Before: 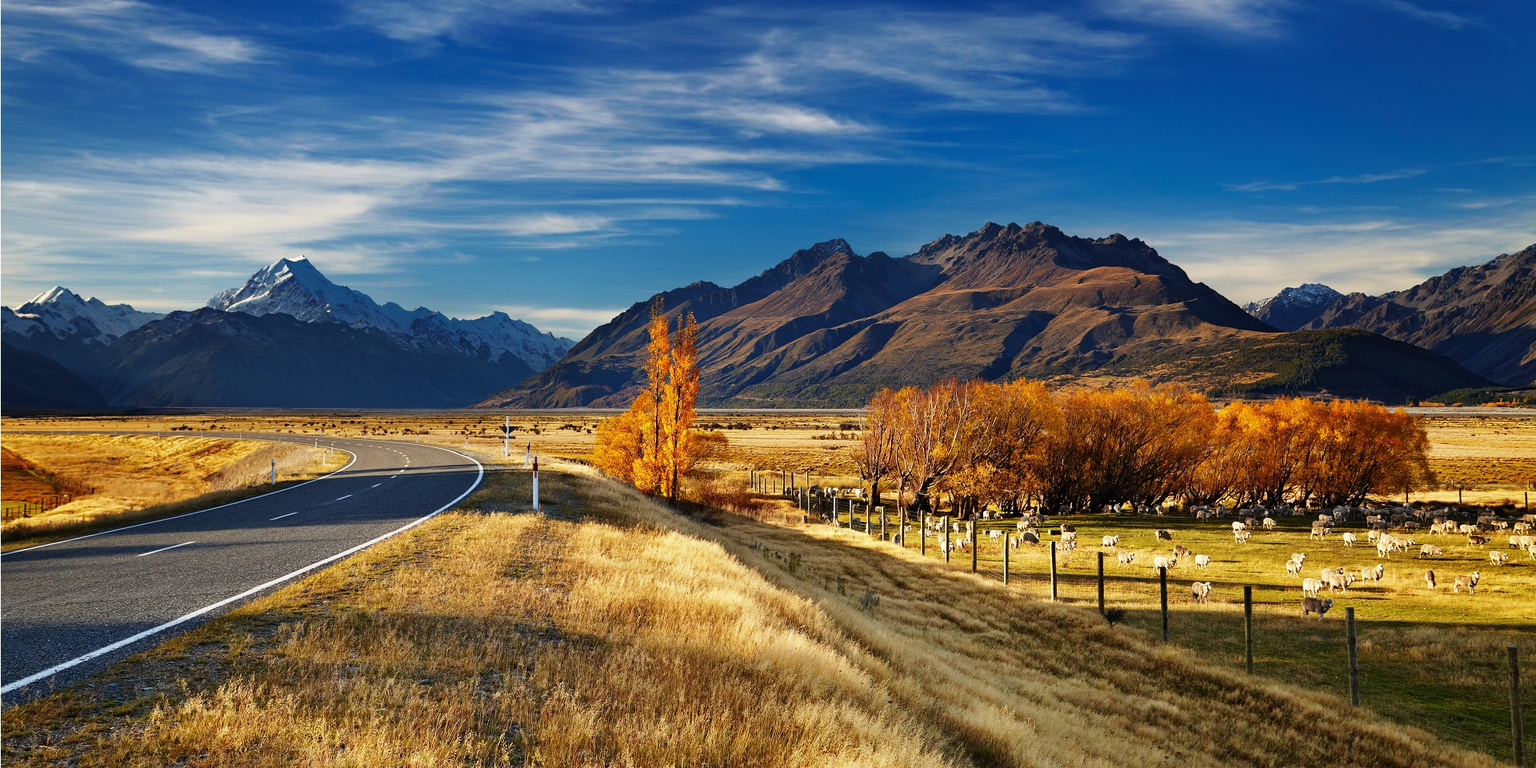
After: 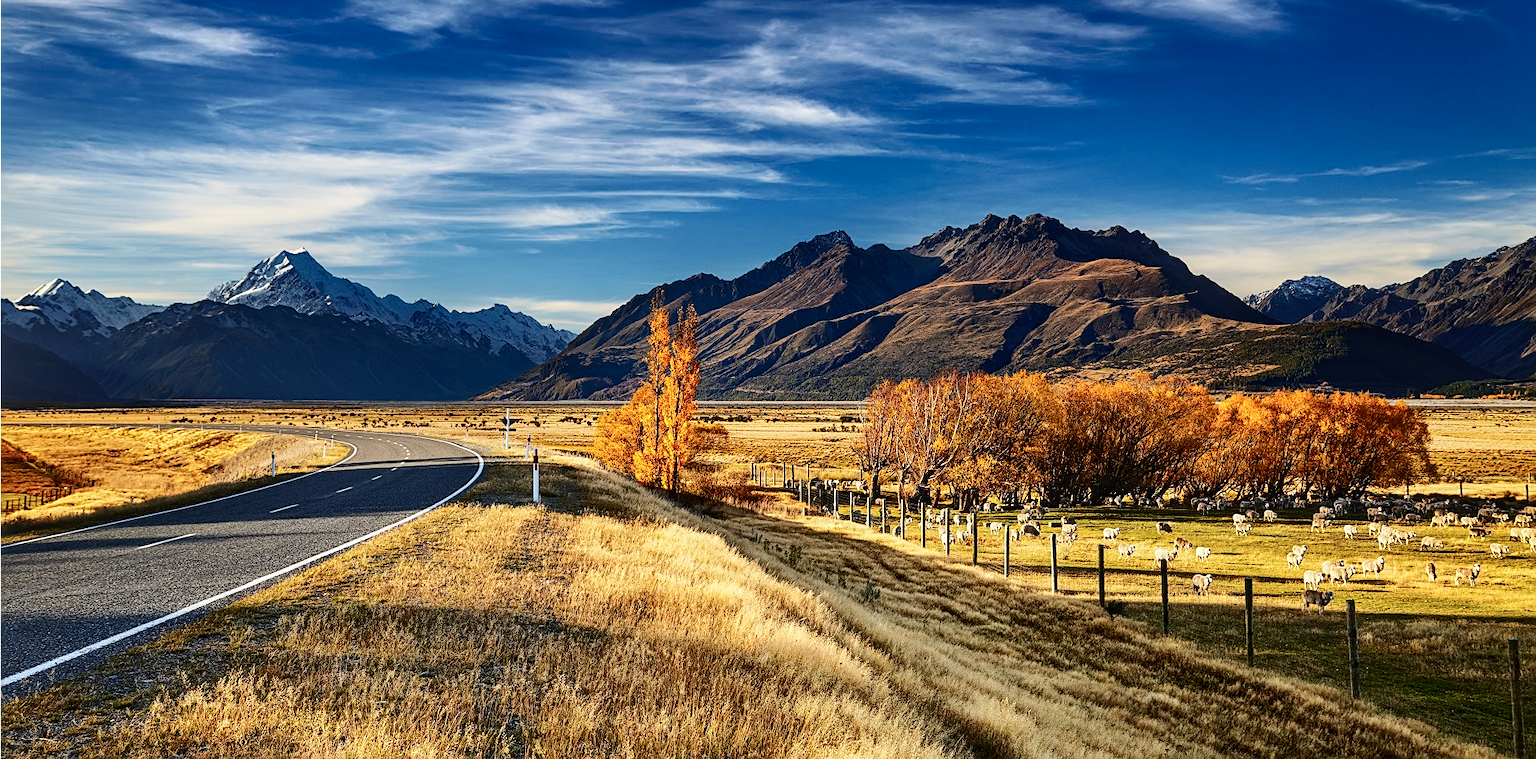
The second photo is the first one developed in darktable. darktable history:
sharpen: on, module defaults
tone curve: curves: ch0 [(0, 0) (0.003, 0.008) (0.011, 0.011) (0.025, 0.018) (0.044, 0.028) (0.069, 0.039) (0.1, 0.056) (0.136, 0.081) (0.177, 0.118) (0.224, 0.164) (0.277, 0.223) (0.335, 0.3) (0.399, 0.399) (0.468, 0.51) (0.543, 0.618) (0.623, 0.71) (0.709, 0.79) (0.801, 0.865) (0.898, 0.93) (1, 1)], color space Lab, independent channels, preserve colors none
crop: top 1.11%, right 0.046%
local contrast: on, module defaults
